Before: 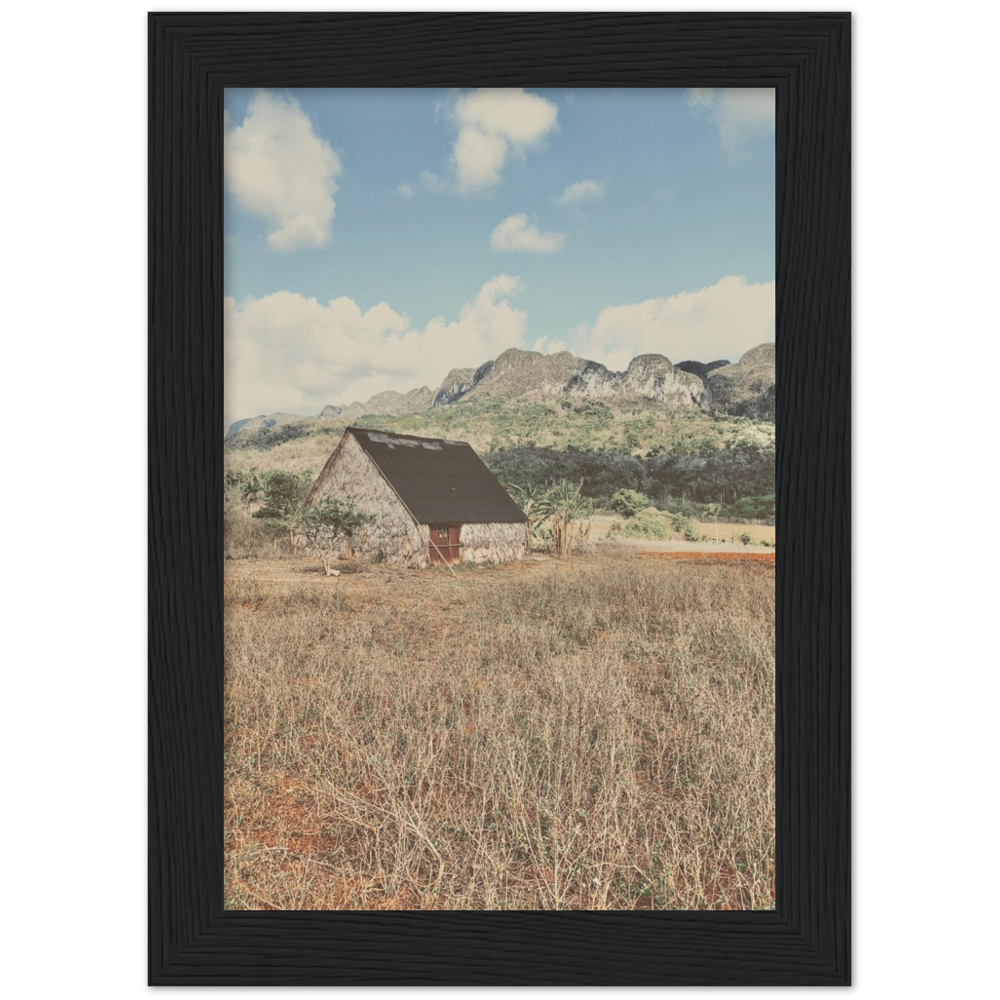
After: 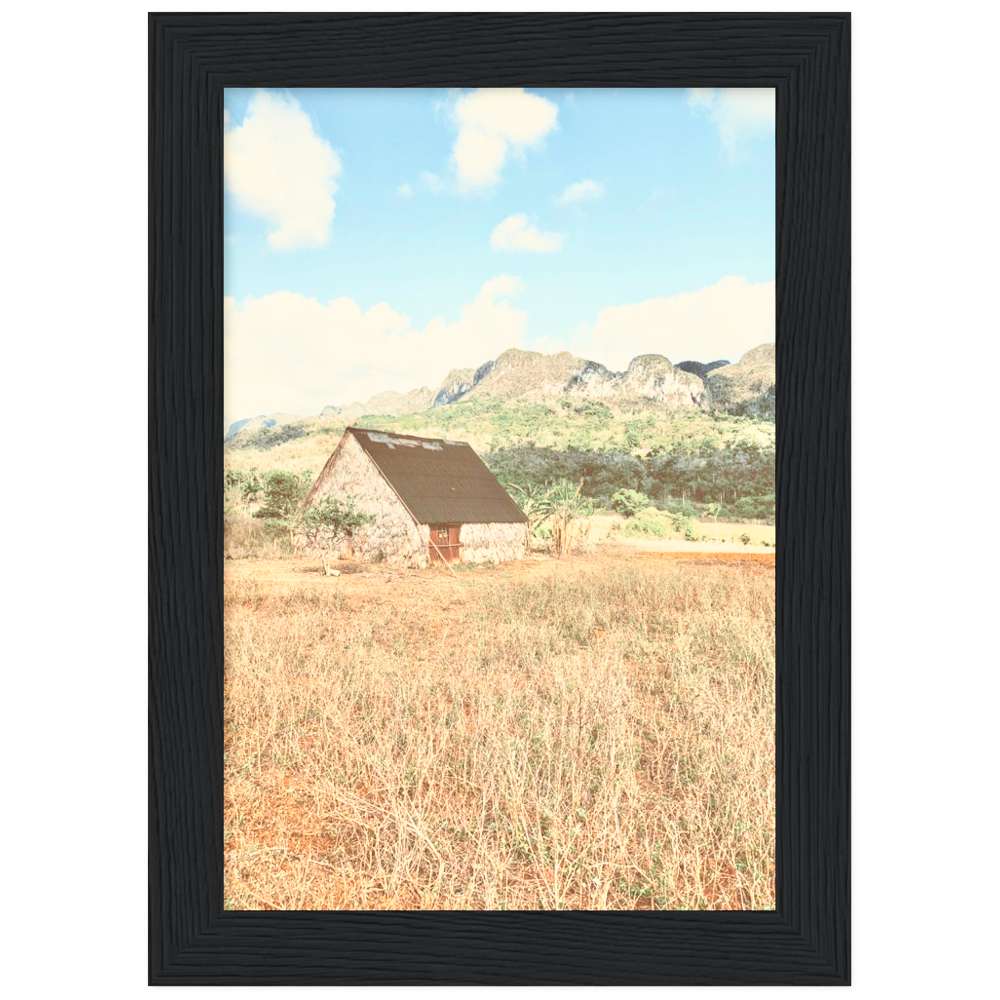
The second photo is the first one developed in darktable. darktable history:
base curve: curves: ch0 [(0, 0) (0.028, 0.03) (0.121, 0.232) (0.46, 0.748) (0.859, 0.968) (1, 1)], preserve colors none
tone curve: curves: ch0 [(0, 0) (0.389, 0.458) (0.745, 0.82) (0.849, 0.917) (0.919, 0.969) (1, 1)]; ch1 [(0, 0) (0.437, 0.404) (0.5, 0.5) (0.529, 0.55) (0.58, 0.6) (0.616, 0.649) (1, 1)]; ch2 [(0, 0) (0.442, 0.428) (0.5, 0.5) (0.525, 0.543) (0.585, 0.62) (1, 1)], color space Lab, independent channels, preserve colors none
